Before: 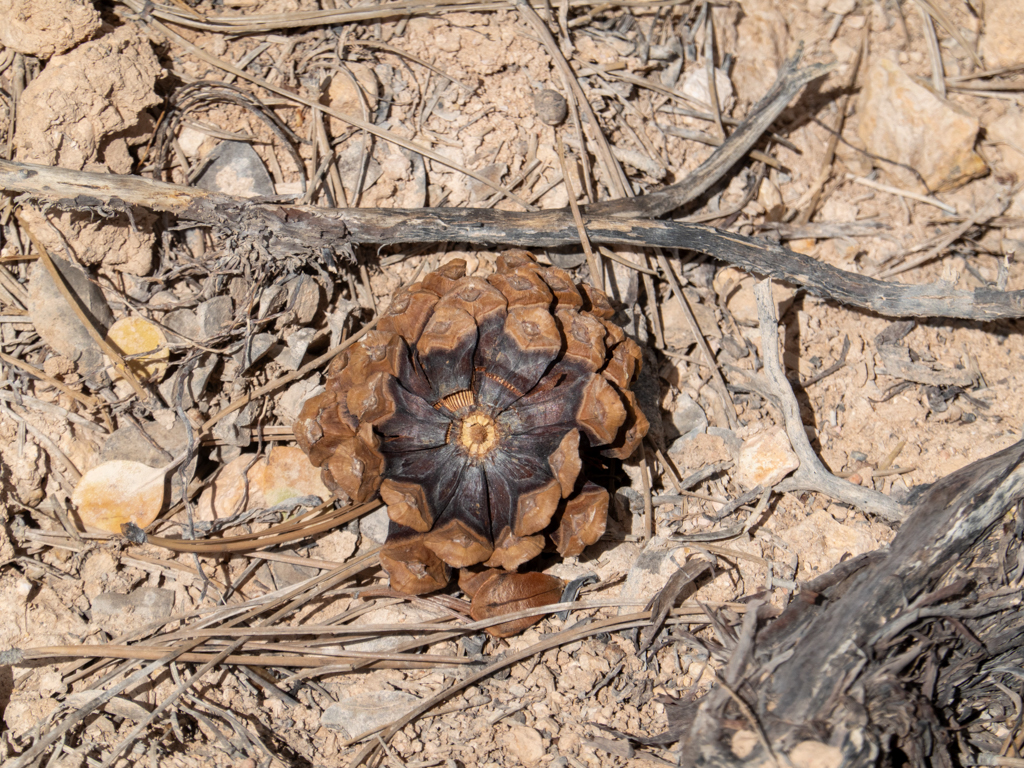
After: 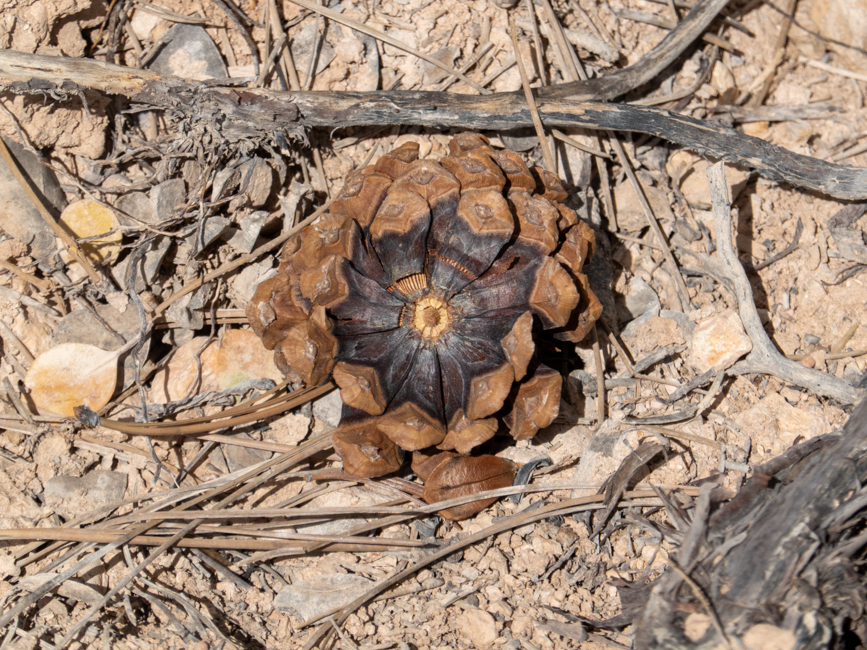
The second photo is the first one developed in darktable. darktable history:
crop and rotate: left 4.664%, top 15.312%, right 10.641%
